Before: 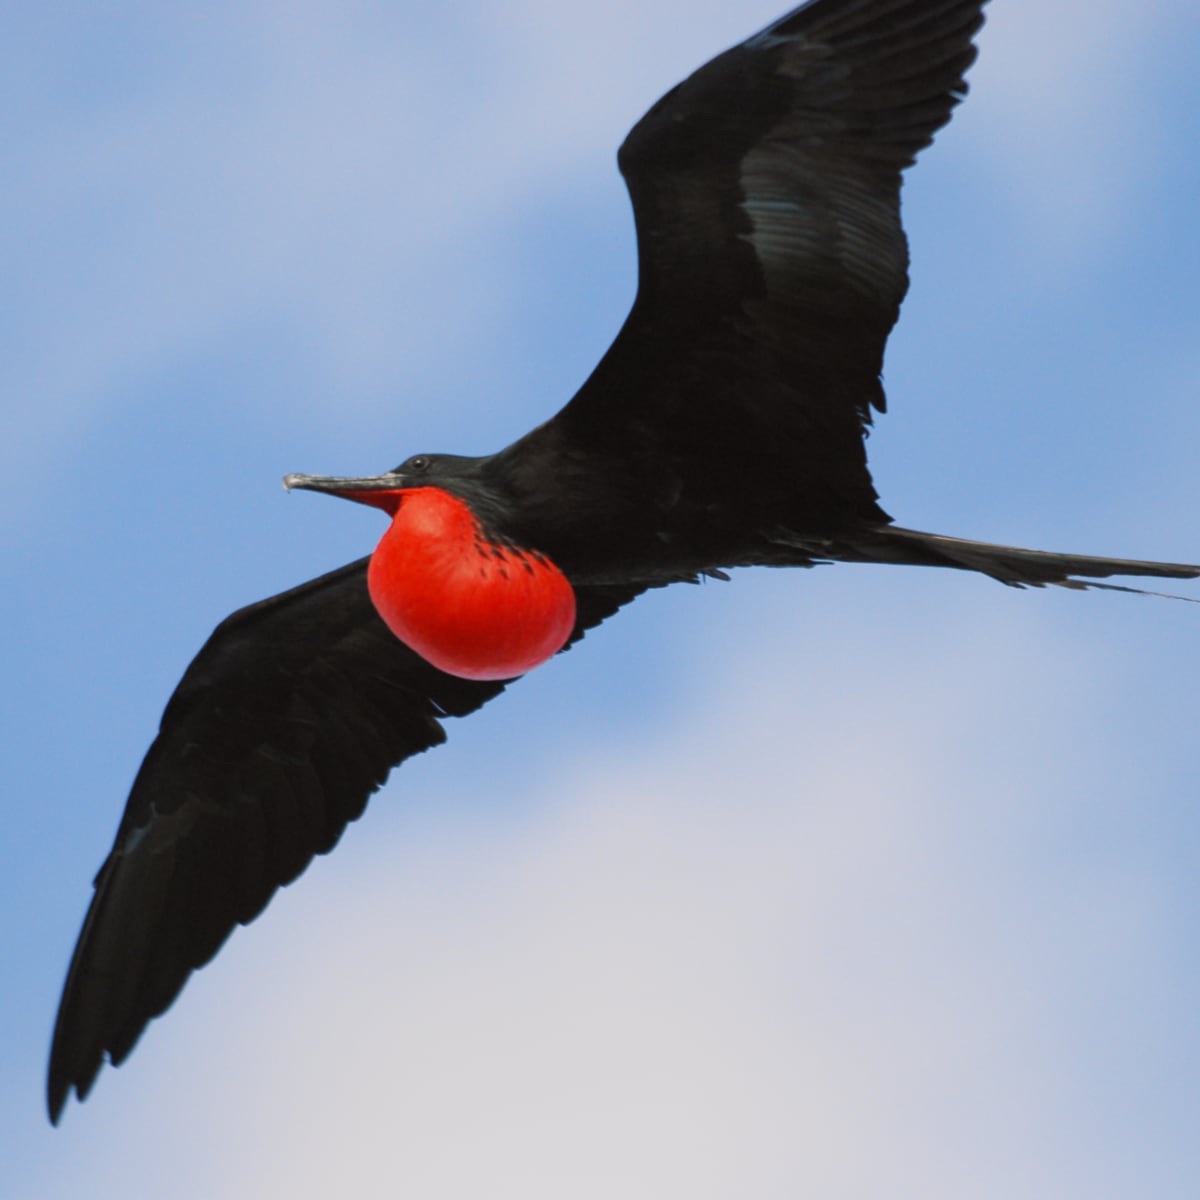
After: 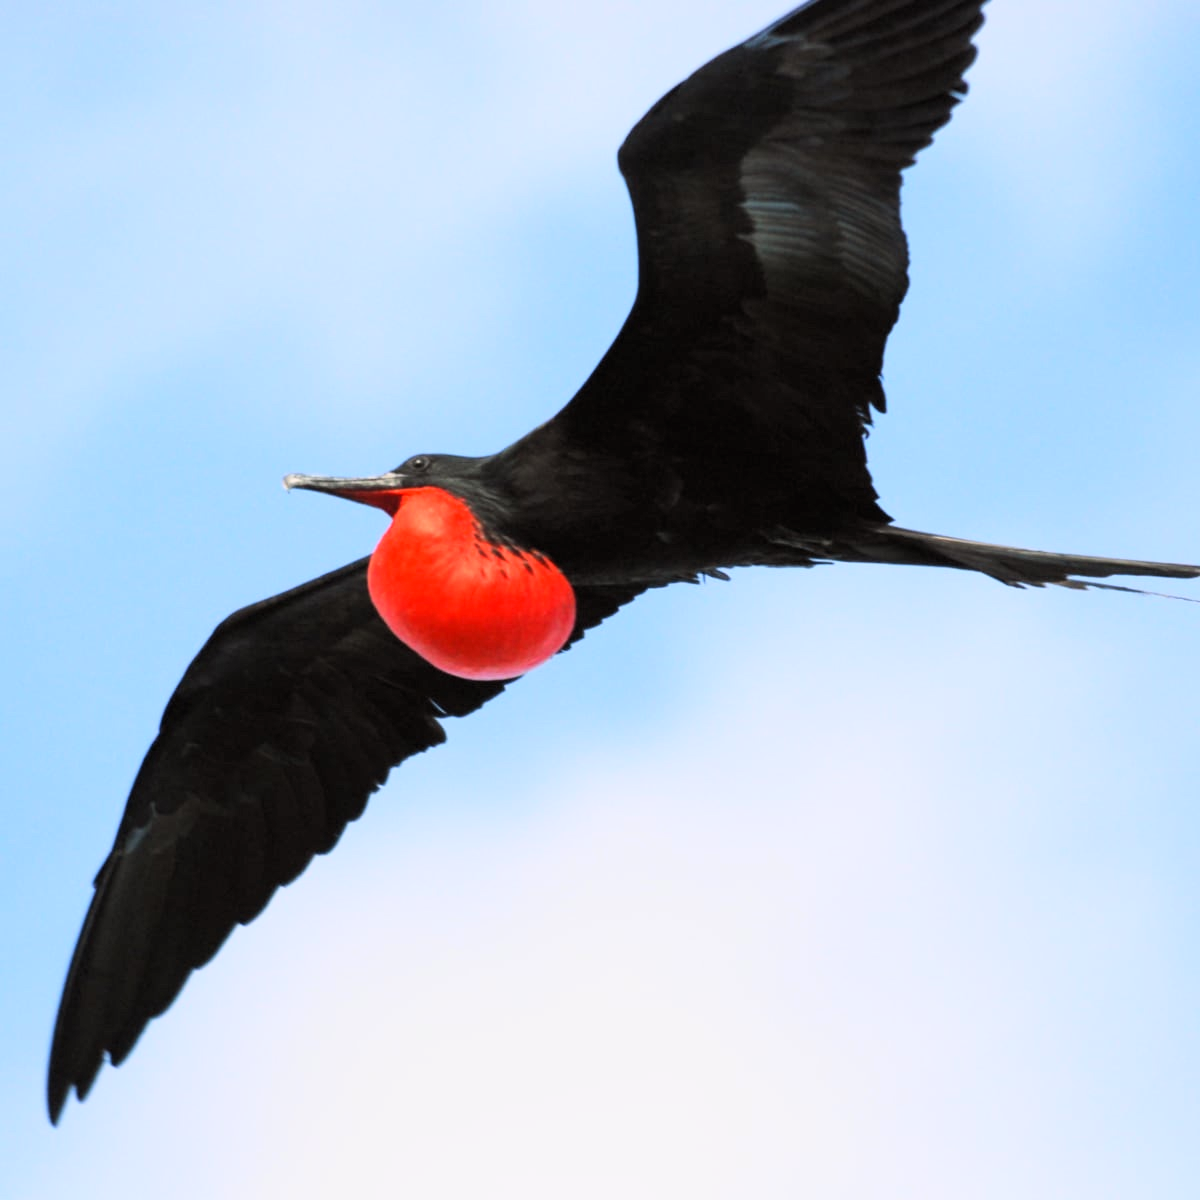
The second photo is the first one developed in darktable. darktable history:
base curve: curves: ch0 [(0, 0) (0.005, 0.002) (0.15, 0.3) (0.4, 0.7) (0.75, 0.95) (1, 1)]
